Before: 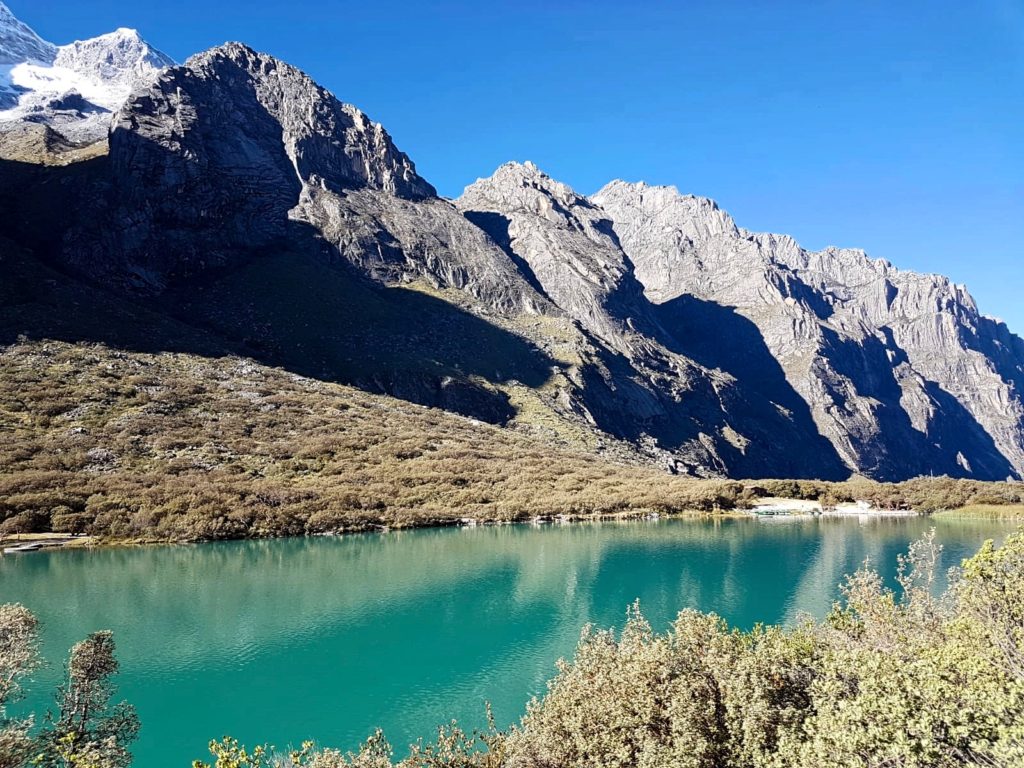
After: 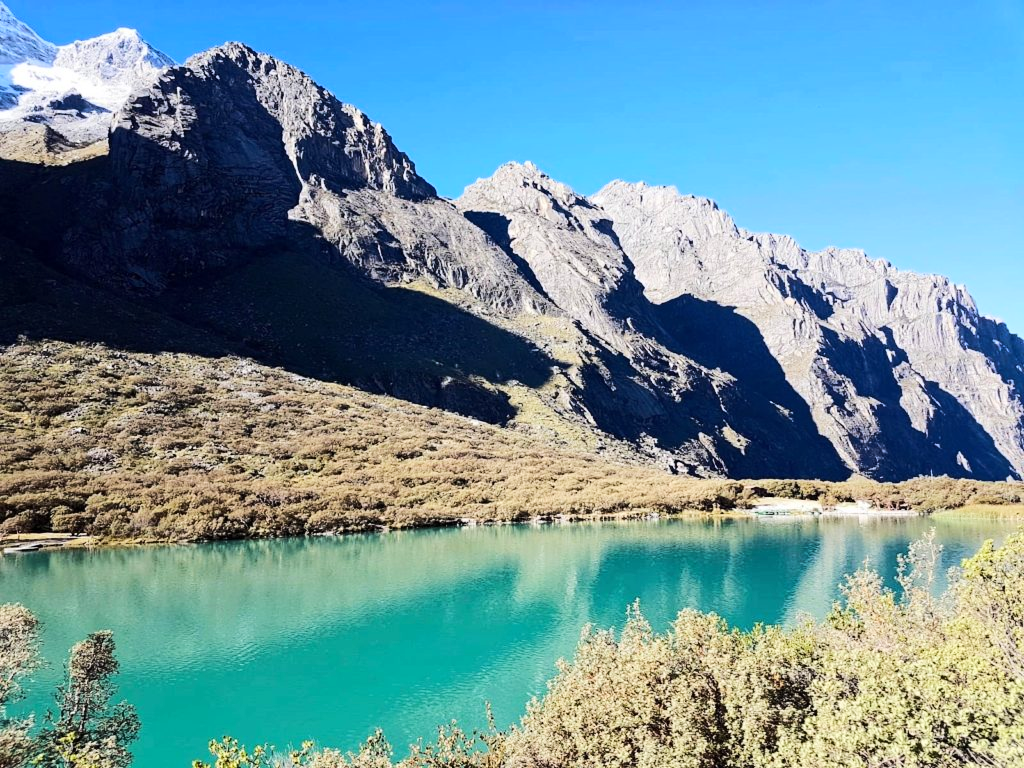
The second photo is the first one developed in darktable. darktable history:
rgb curve: curves: ch0 [(0, 0) (0.284, 0.292) (0.505, 0.644) (1, 1)], compensate middle gray true
color correction: highlights a* 0.003, highlights b* -0.283
